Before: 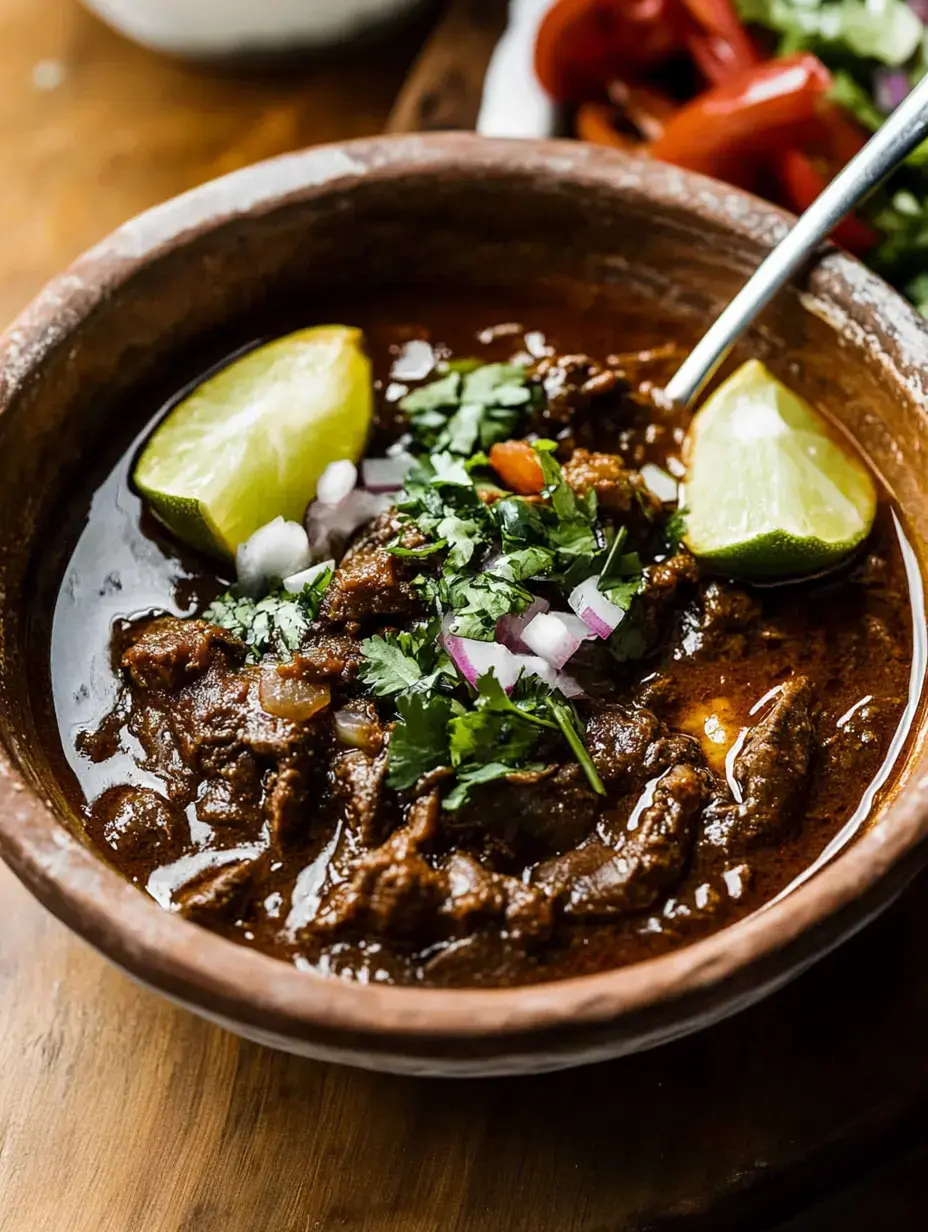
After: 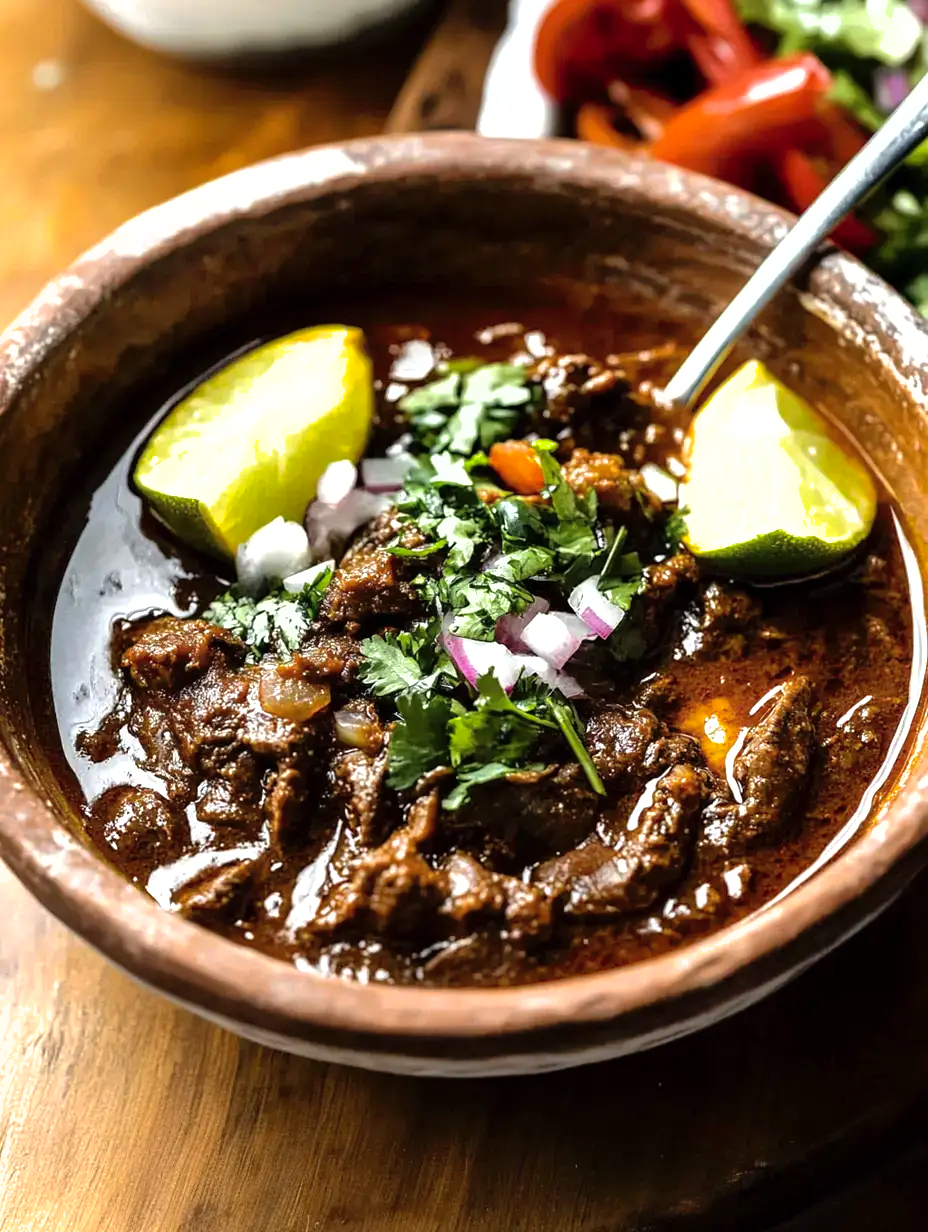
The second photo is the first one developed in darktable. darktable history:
shadows and highlights: on, module defaults
tone equalizer: -8 EV -0.715 EV, -7 EV -0.73 EV, -6 EV -0.623 EV, -5 EV -0.408 EV, -3 EV 0.38 EV, -2 EV 0.6 EV, -1 EV 0.686 EV, +0 EV 0.767 EV, mask exposure compensation -0.485 EV
